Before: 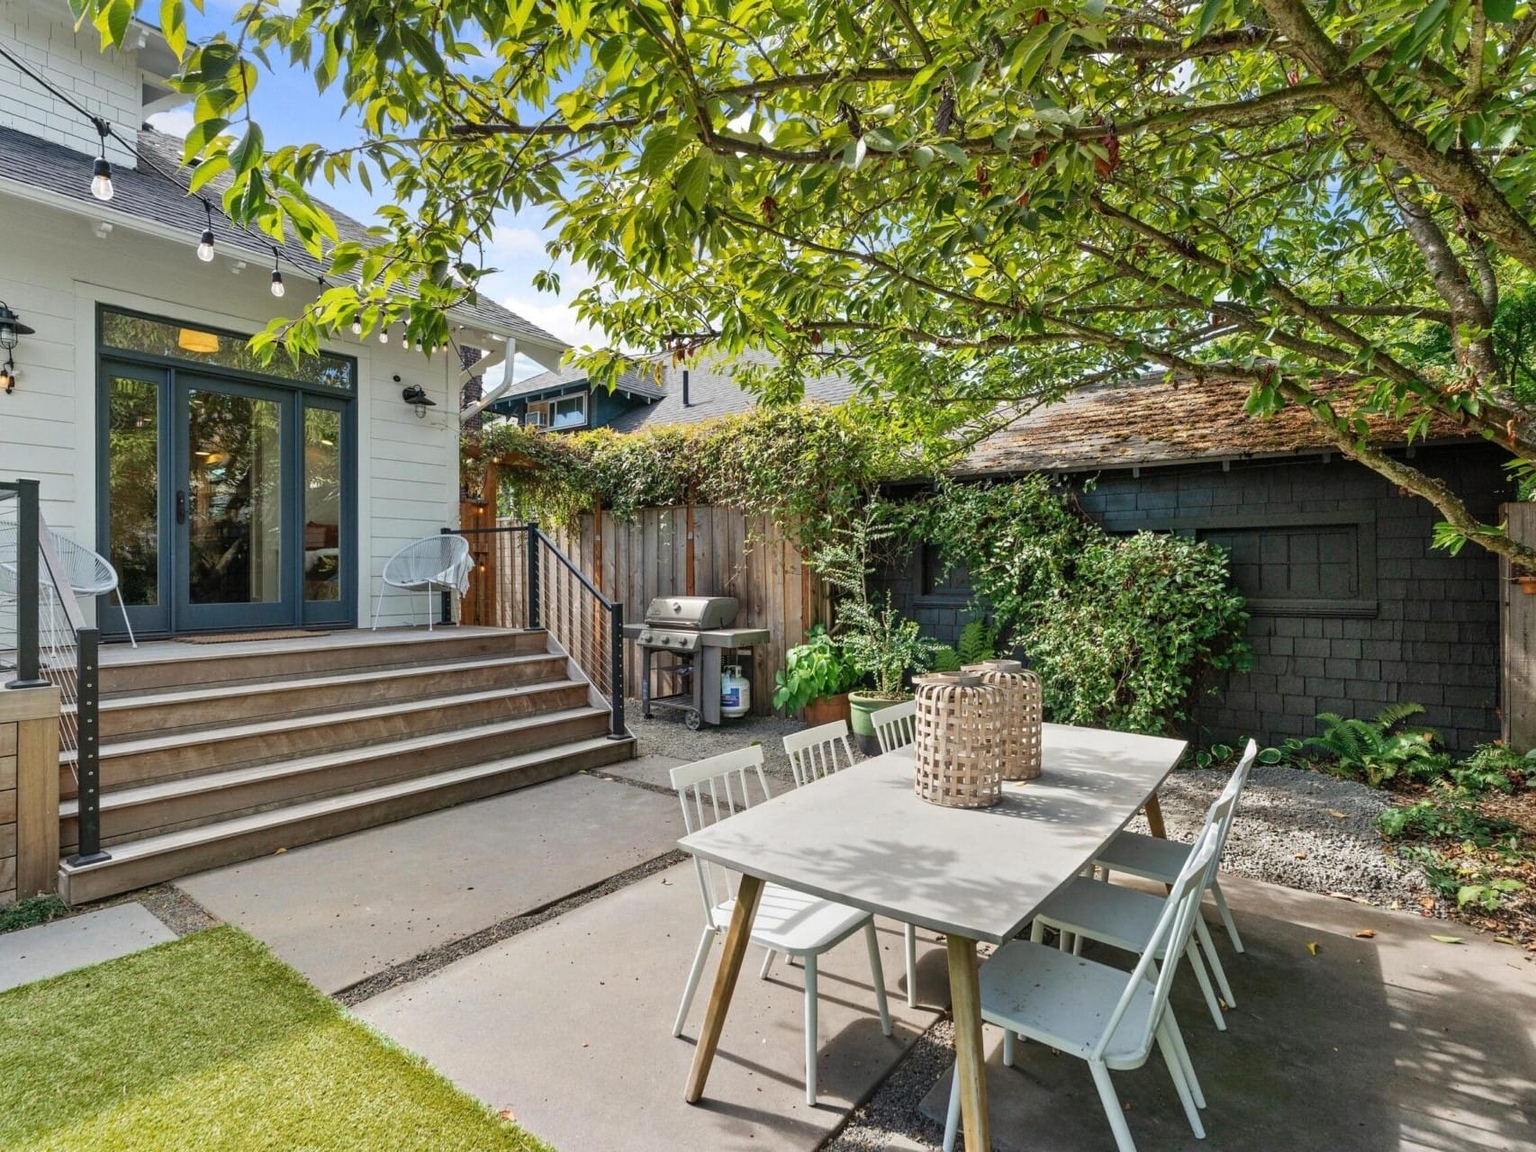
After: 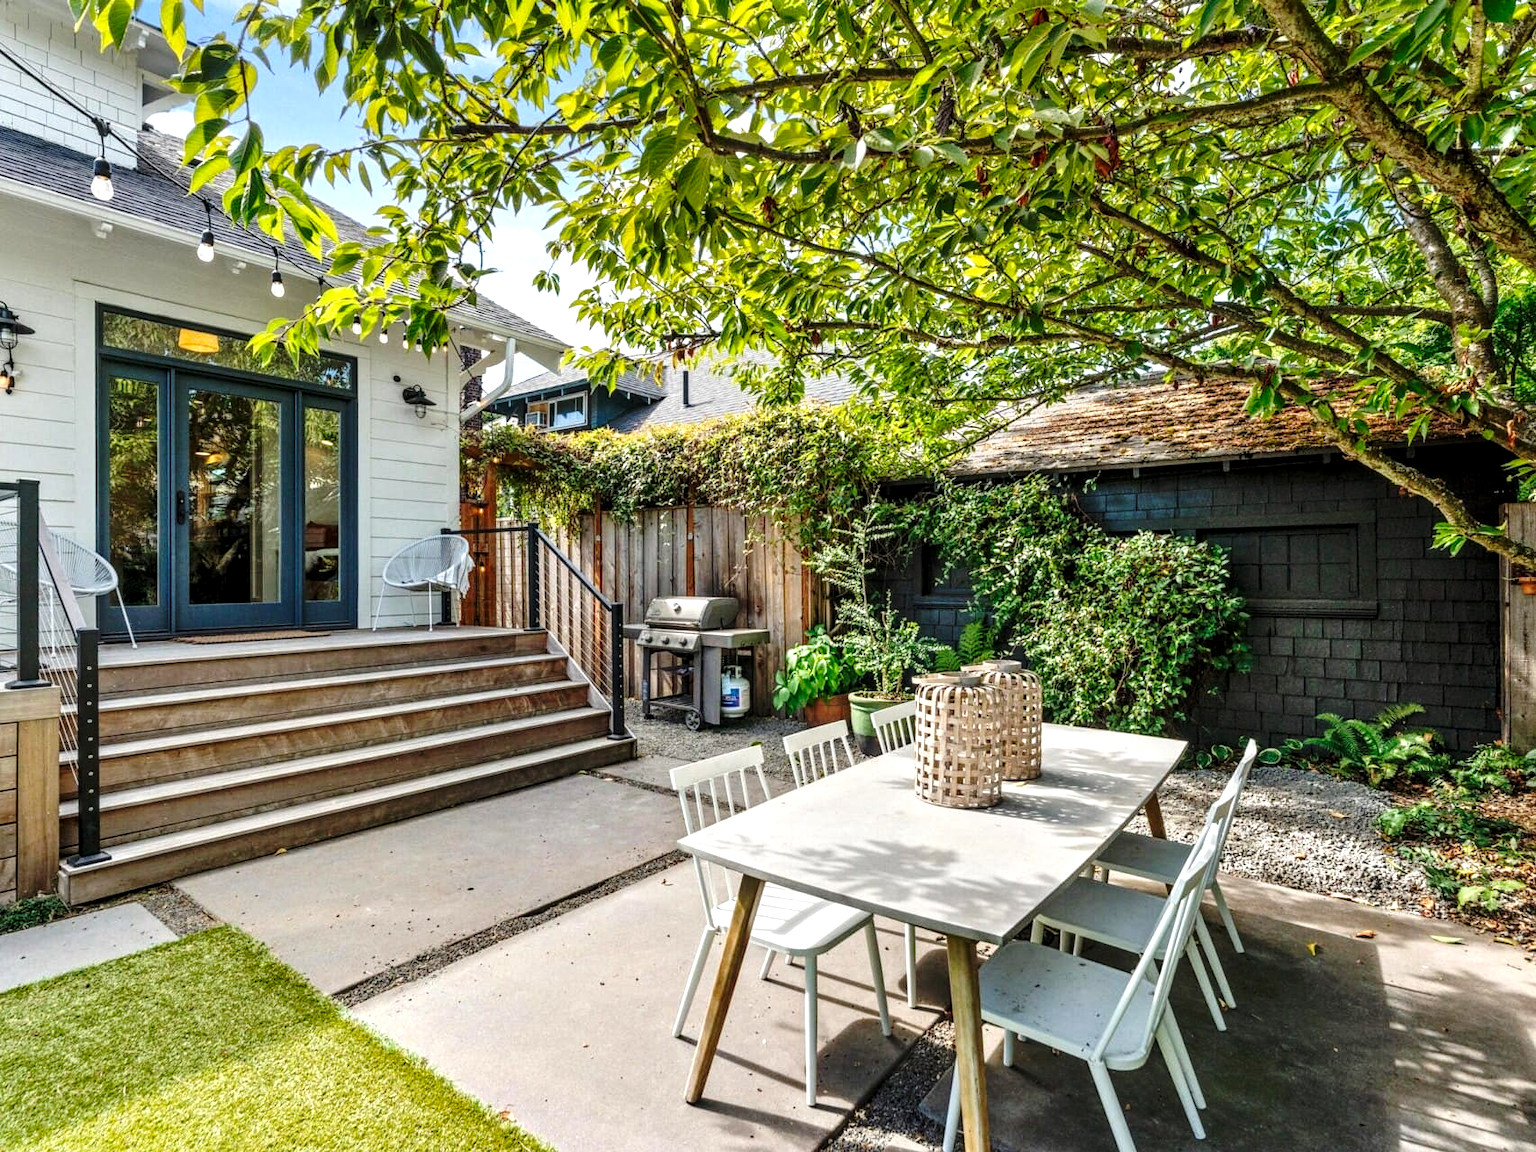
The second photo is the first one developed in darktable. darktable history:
exposure: black level correction 0, exposure 0.498 EV, compensate exposure bias true, compensate highlight preservation false
local contrast: highlights 37%, detail 135%
base curve: curves: ch0 [(0, 0) (0.073, 0.04) (0.157, 0.139) (0.492, 0.492) (0.758, 0.758) (1, 1)], preserve colors none
